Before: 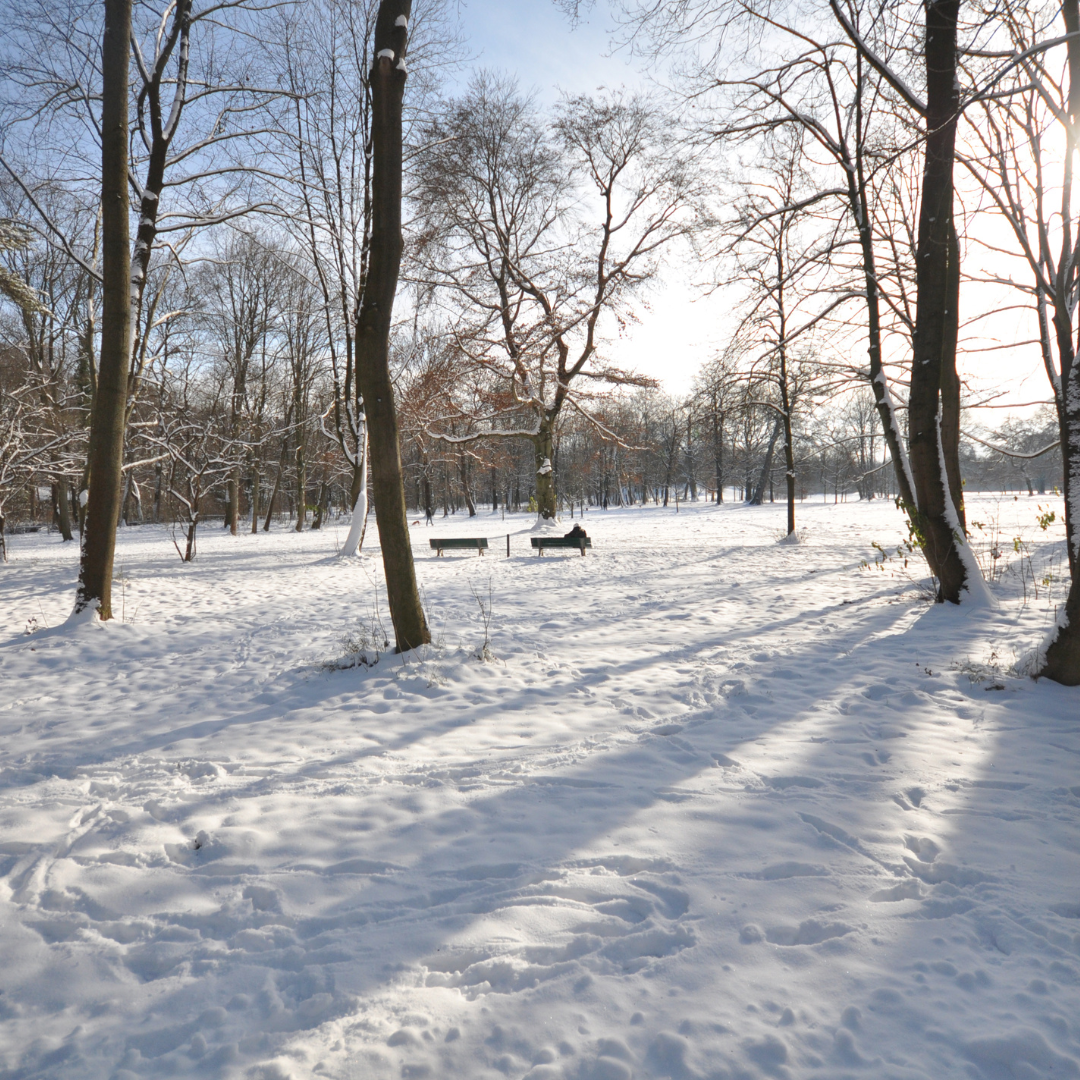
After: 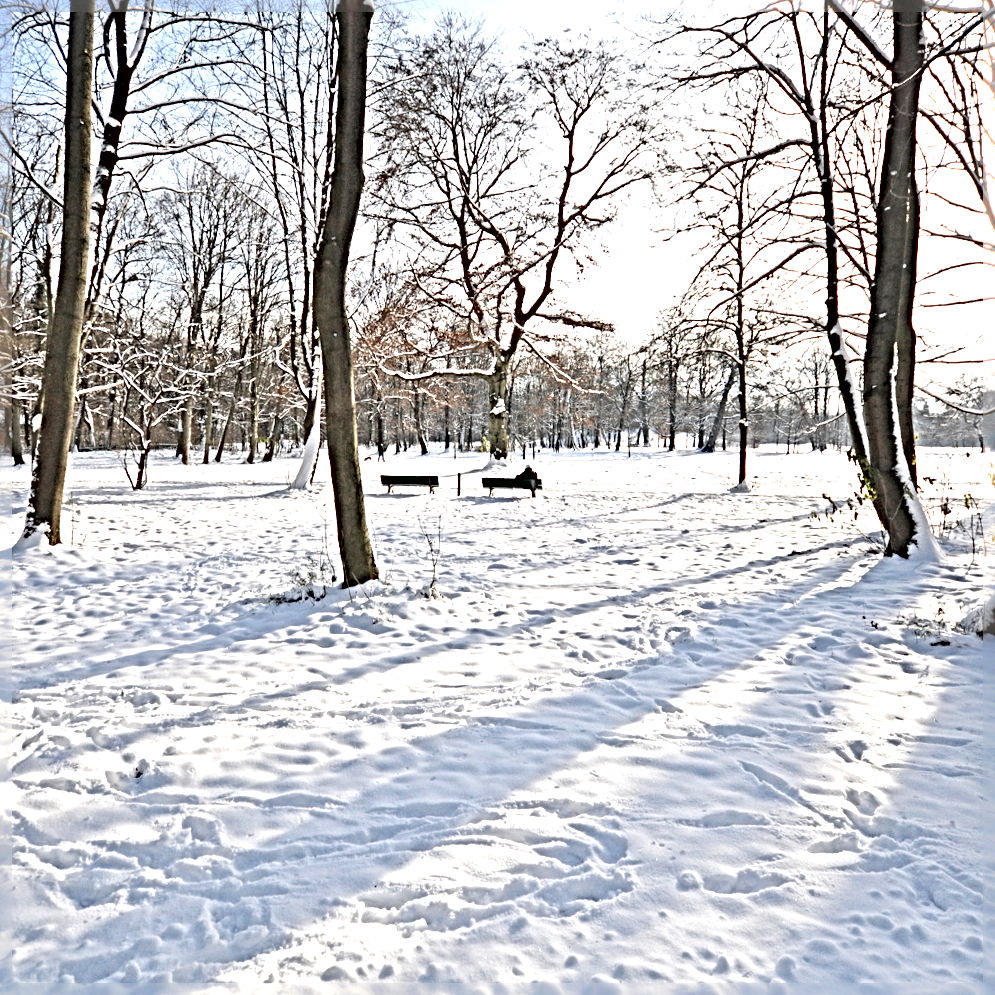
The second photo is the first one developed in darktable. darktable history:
contrast brightness saturation: brightness 0.13
exposure: exposure 0.74 EV, compensate highlight preservation false
crop and rotate: angle -1.96°, left 3.097%, top 4.154%, right 1.586%, bottom 0.529%
sharpen: radius 6.3, amount 1.8, threshold 0
